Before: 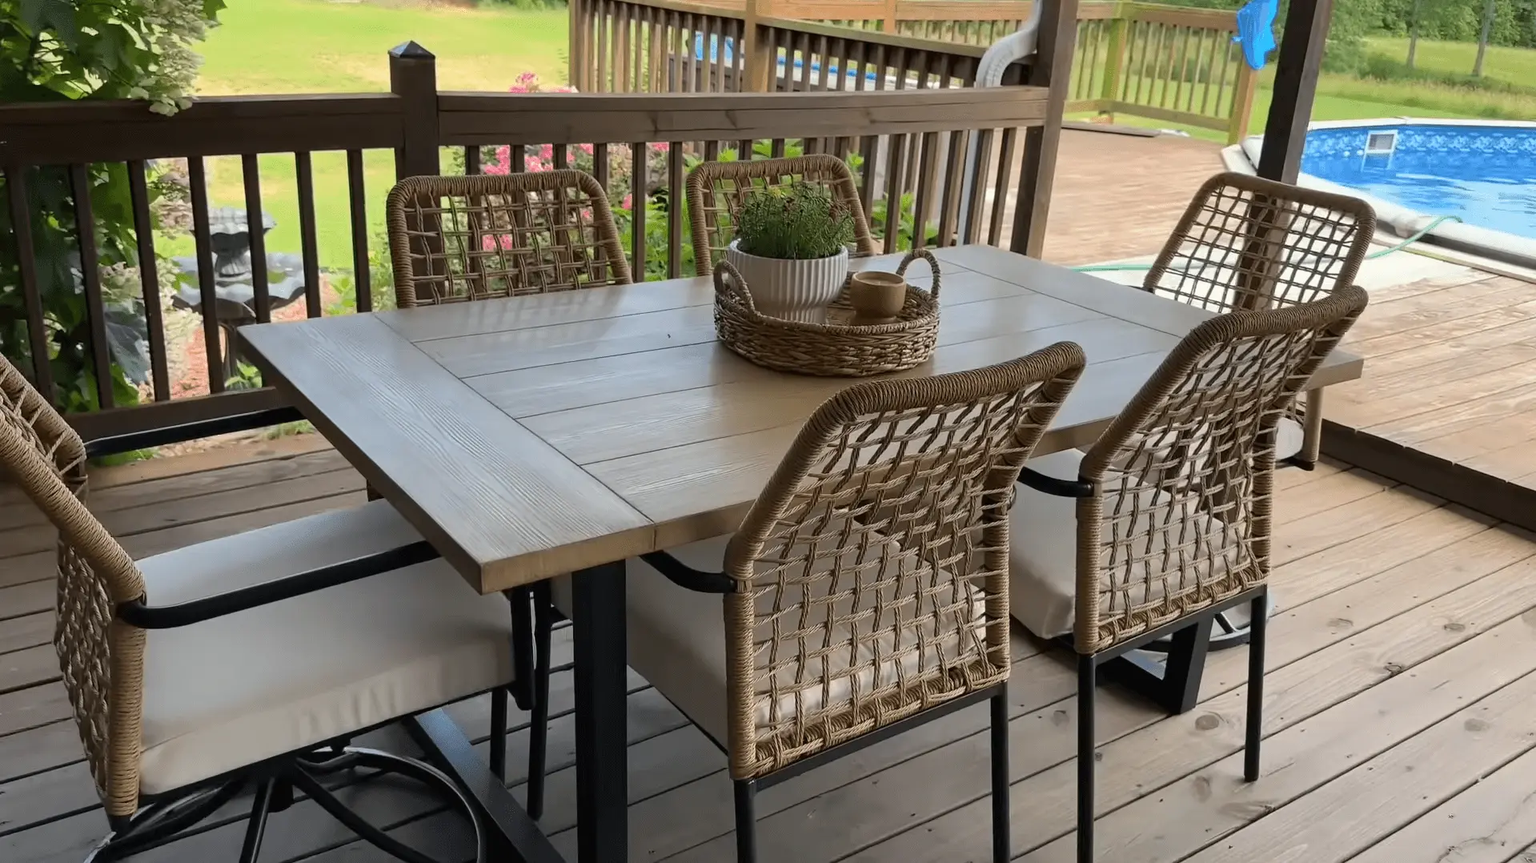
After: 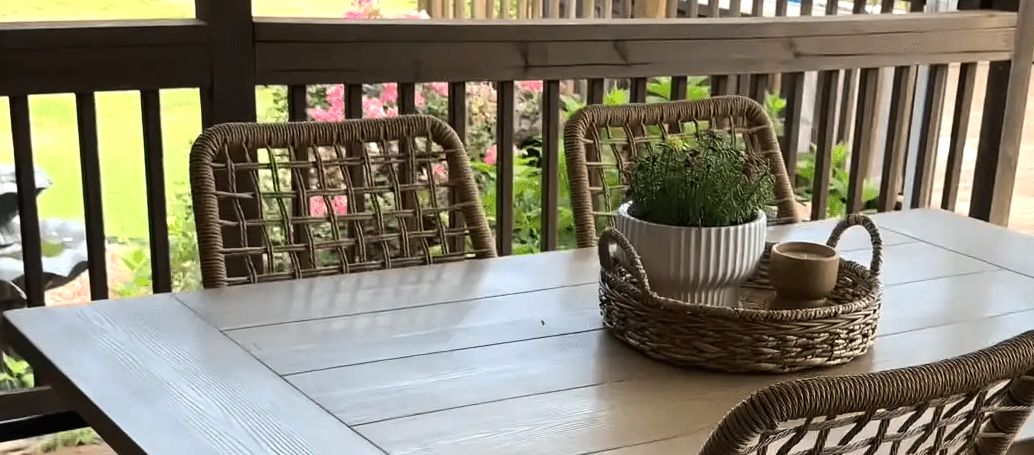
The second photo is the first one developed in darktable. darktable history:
tone equalizer: -8 EV -0.75 EV, -7 EV -0.7 EV, -6 EV -0.6 EV, -5 EV -0.4 EV, -3 EV 0.4 EV, -2 EV 0.6 EV, -1 EV 0.7 EV, +0 EV 0.75 EV, edges refinement/feathering 500, mask exposure compensation -1.57 EV, preserve details no
crop: left 15.306%, top 9.065%, right 30.789%, bottom 48.638%
